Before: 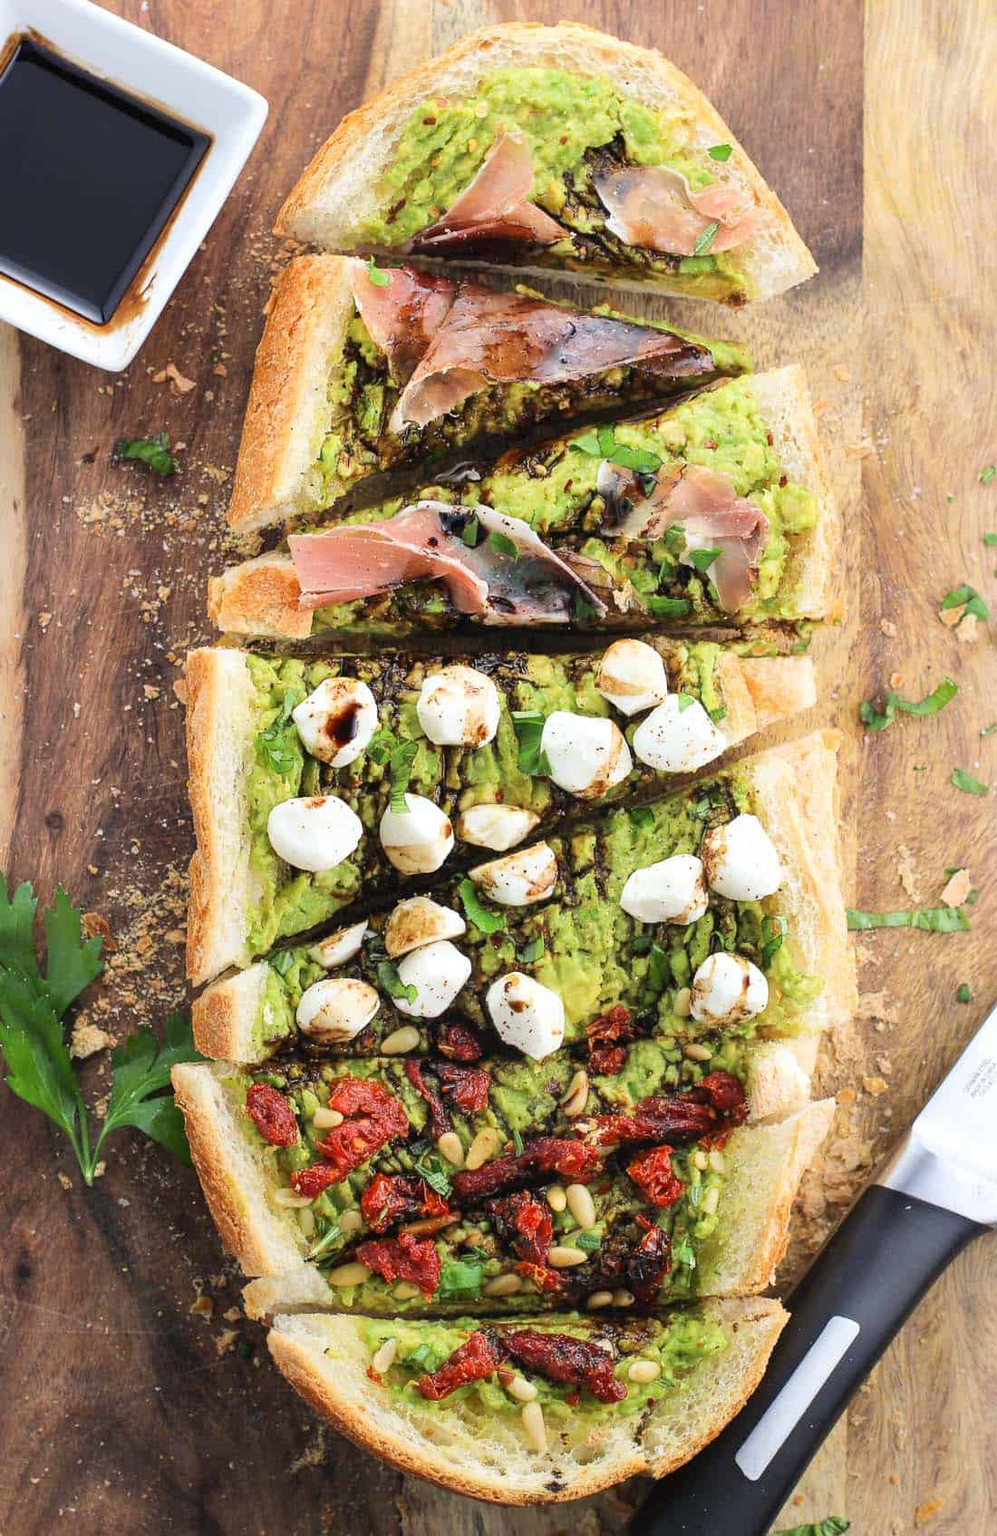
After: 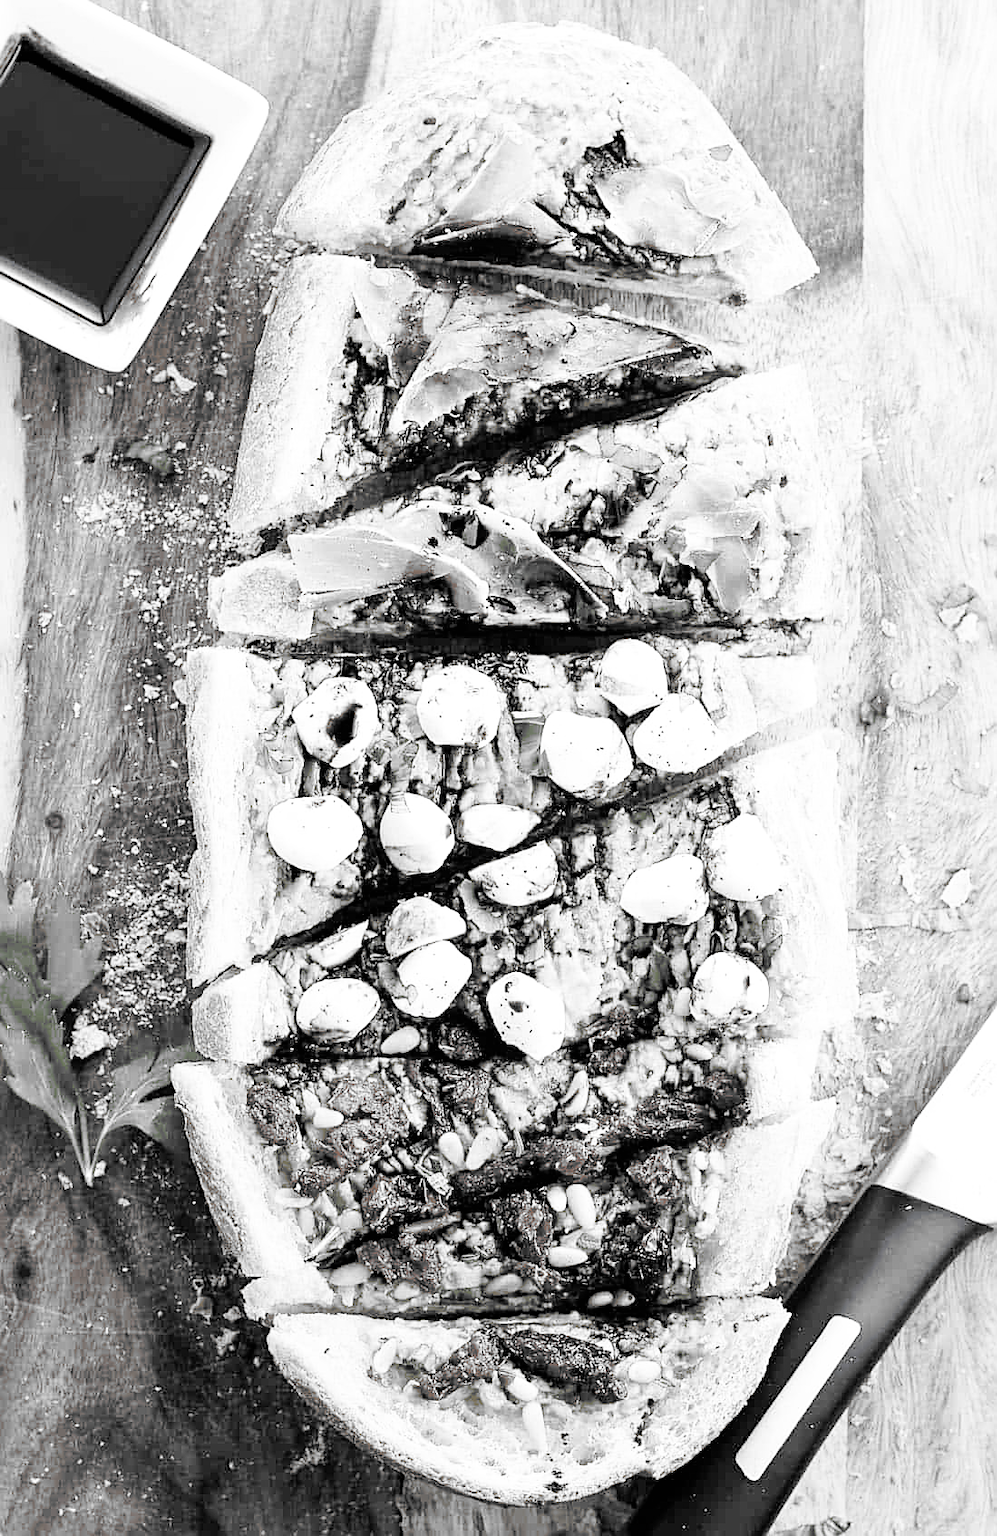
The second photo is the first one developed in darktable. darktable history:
sharpen: on, module defaults
filmic rgb: black relative exposure -5.1 EV, white relative exposure 3.55 EV, hardness 3.19, contrast 1.407, highlights saturation mix -48.72%, add noise in highlights 0.001, preserve chrominance no, color science v3 (2019), use custom middle-gray values true, contrast in highlights soft
shadows and highlights: shadows 25.61, highlights -24.91
exposure: black level correction 0, exposure 1.098 EV, compensate highlight preservation false
